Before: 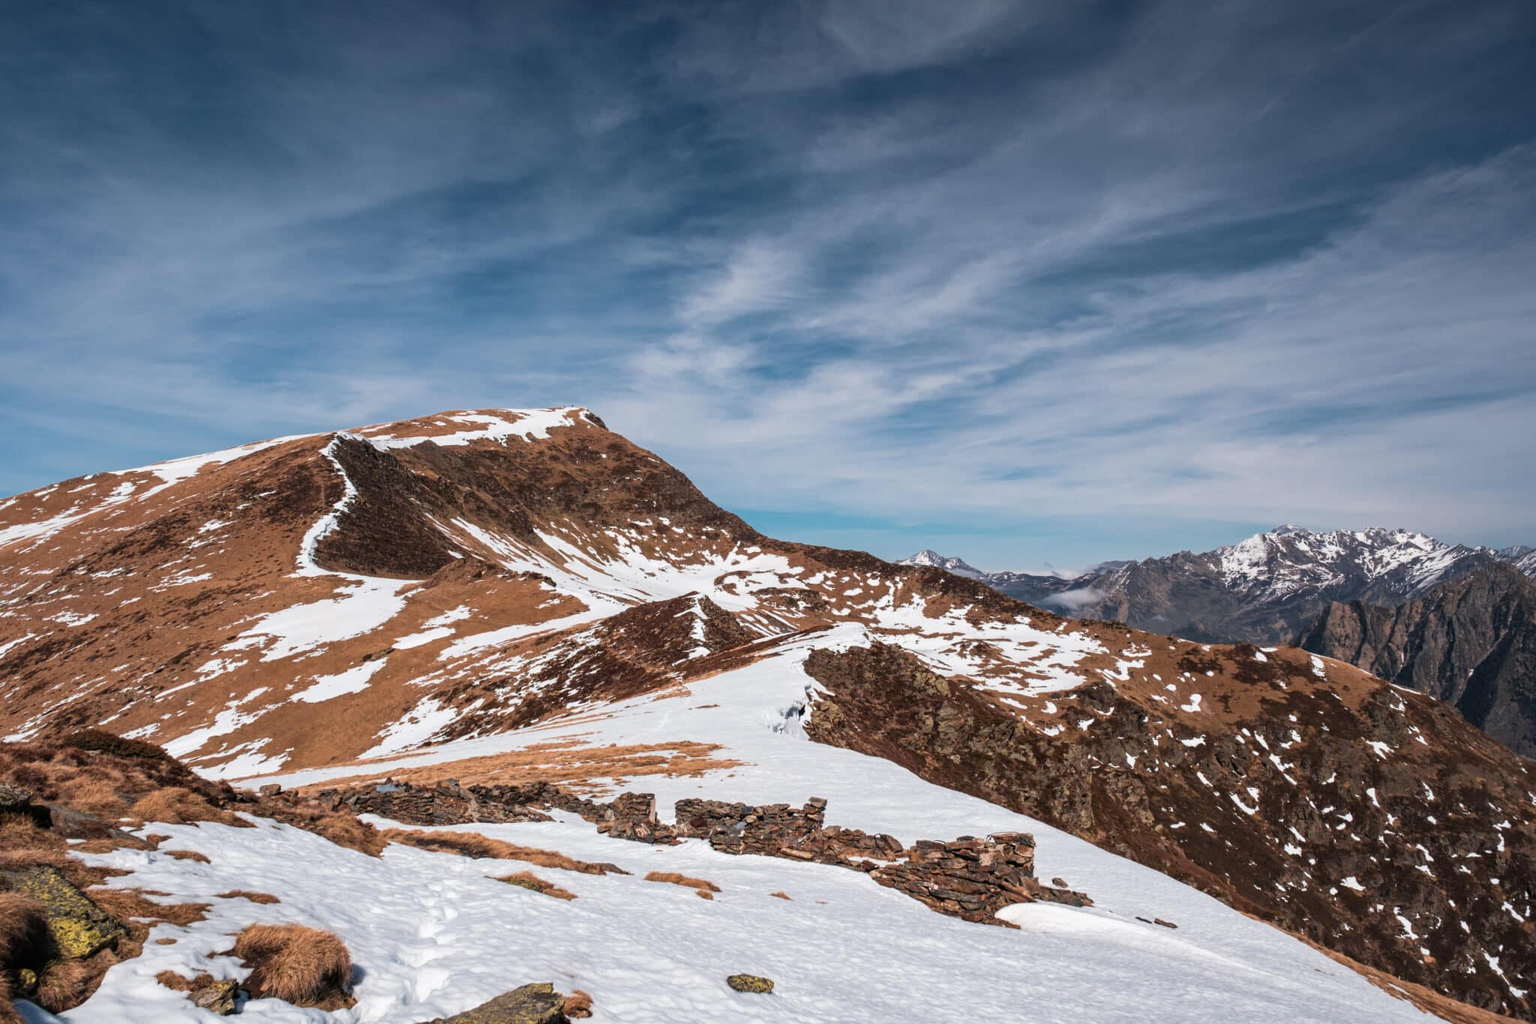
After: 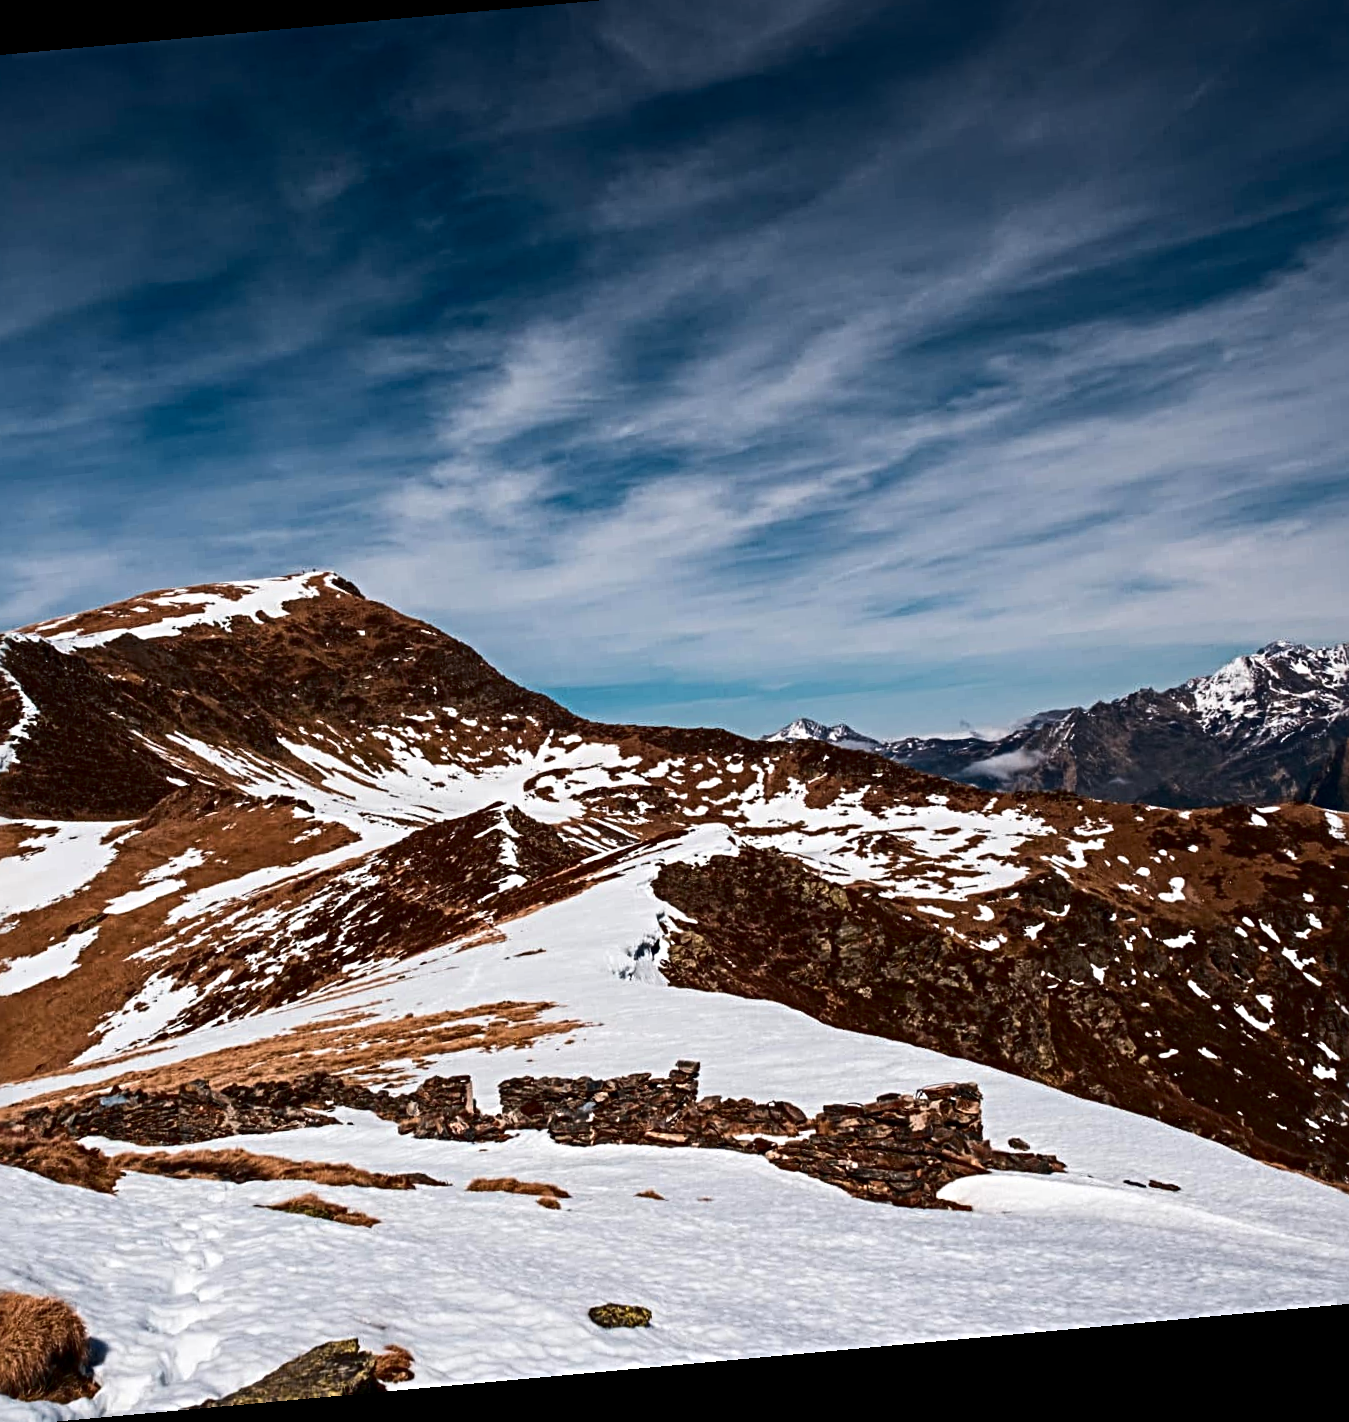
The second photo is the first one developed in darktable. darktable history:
rotate and perspective: rotation -5.2°, automatic cropping off
crop and rotate: left 22.918%, top 5.629%, right 14.711%, bottom 2.247%
sharpen: radius 4.883
contrast brightness saturation: contrast 0.19, brightness -0.24, saturation 0.11
